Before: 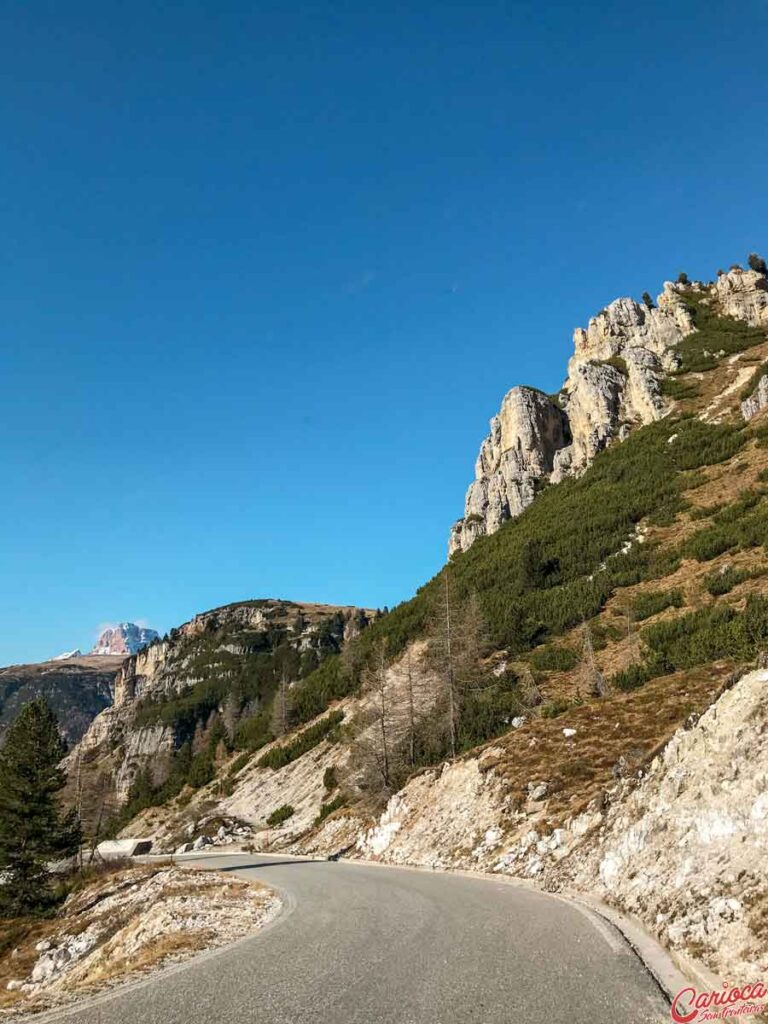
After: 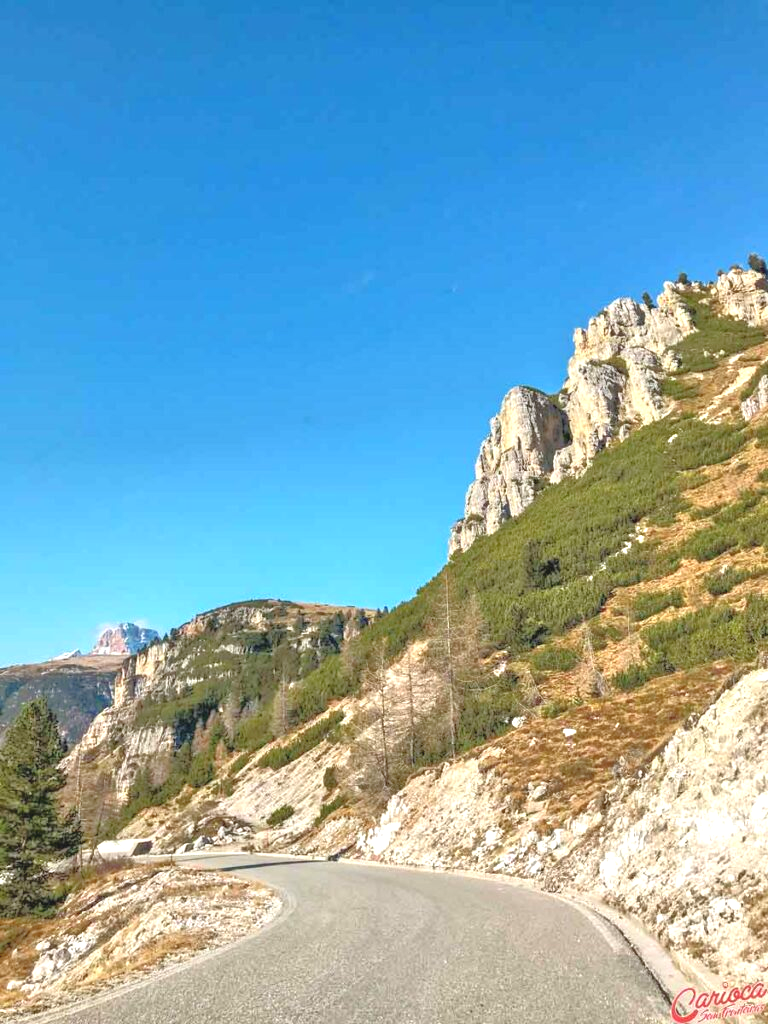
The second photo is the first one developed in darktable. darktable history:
exposure: black level correction -0.002, exposure 0.544 EV, compensate highlight preservation false
tone equalizer: -8 EV 1.99 EV, -7 EV 1.97 EV, -6 EV 1.97 EV, -5 EV 1.98 EV, -4 EV 1.99 EV, -3 EV 1.47 EV, -2 EV 0.979 EV, -1 EV 0.484 EV
